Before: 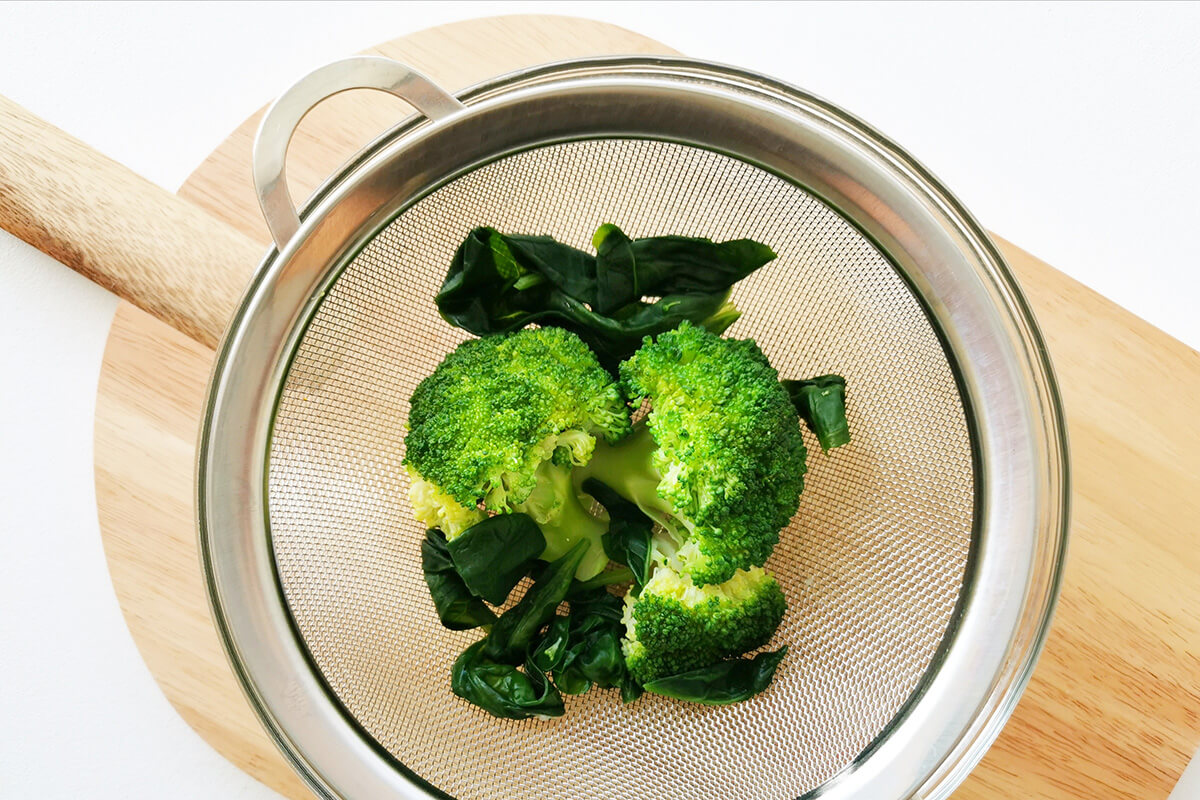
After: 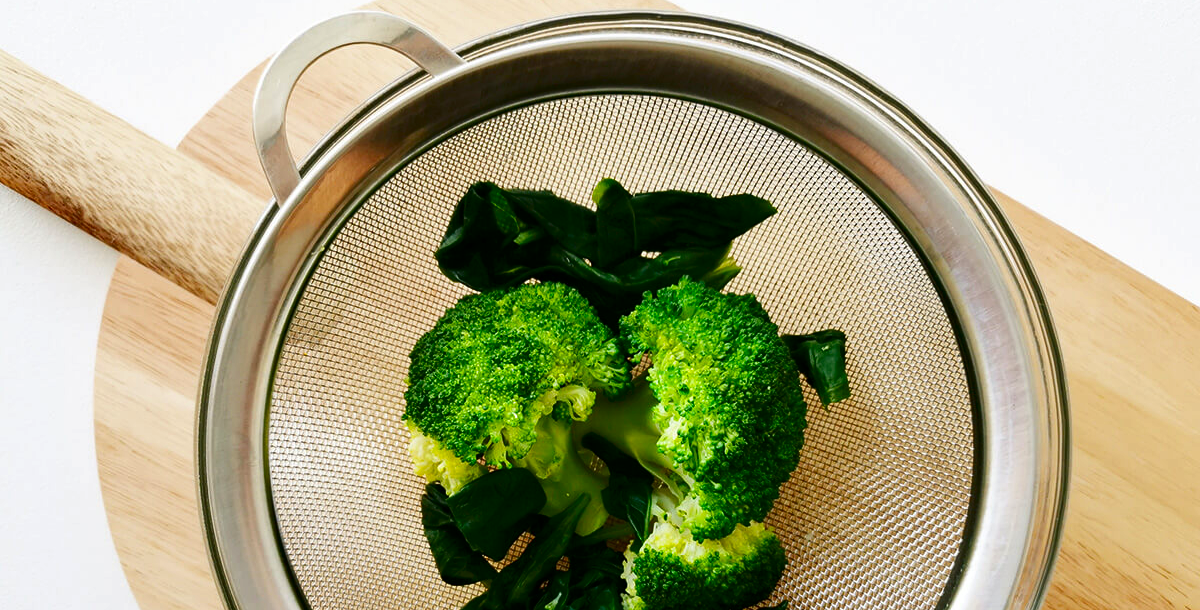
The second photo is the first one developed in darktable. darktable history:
contrast brightness saturation: contrast 0.104, brightness -0.267, saturation 0.147
crop: top 5.679%, bottom 18%
